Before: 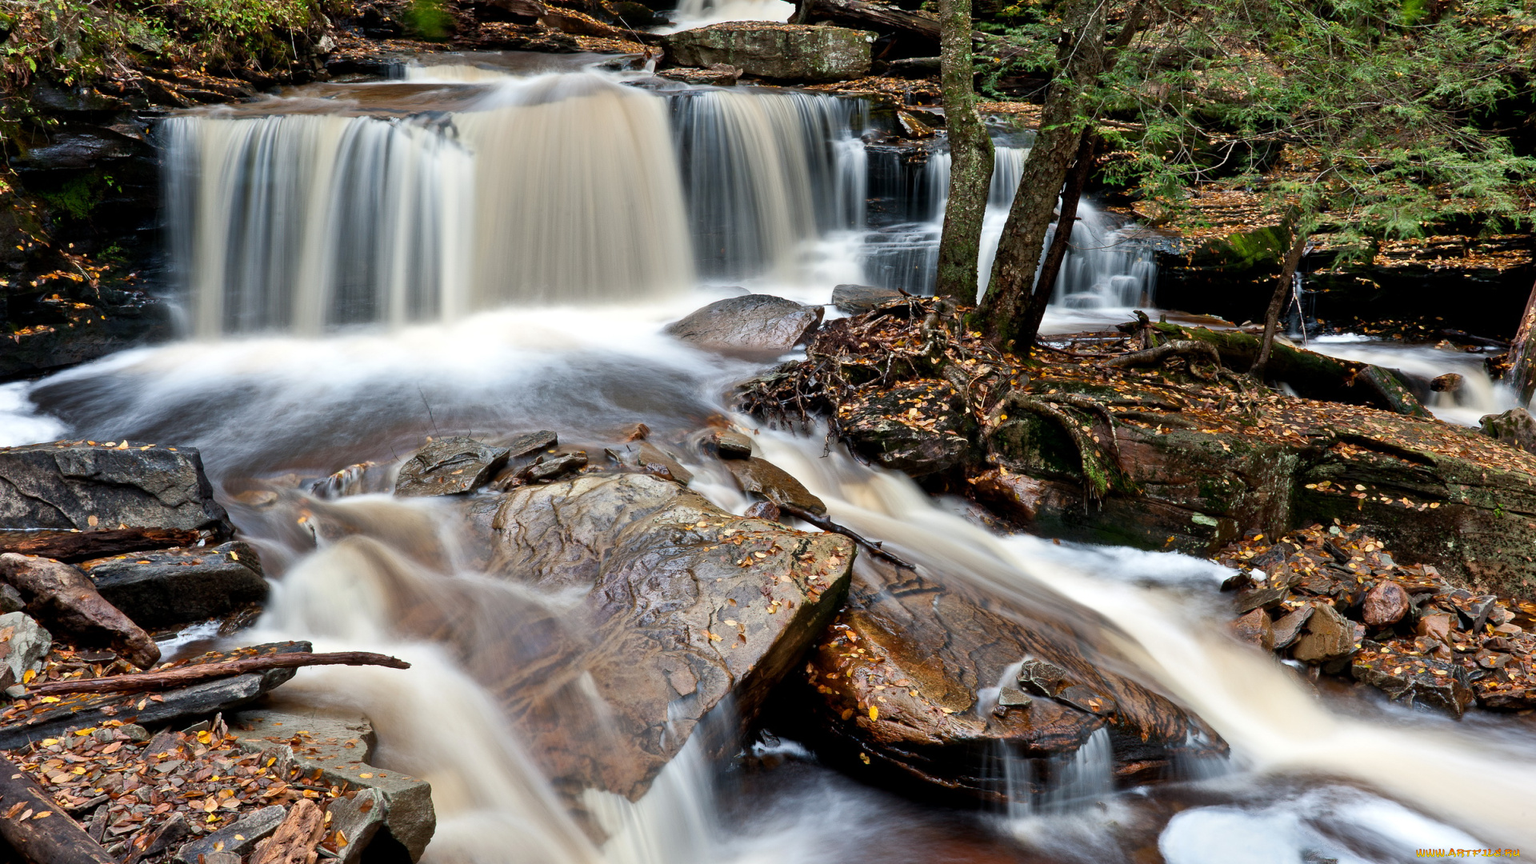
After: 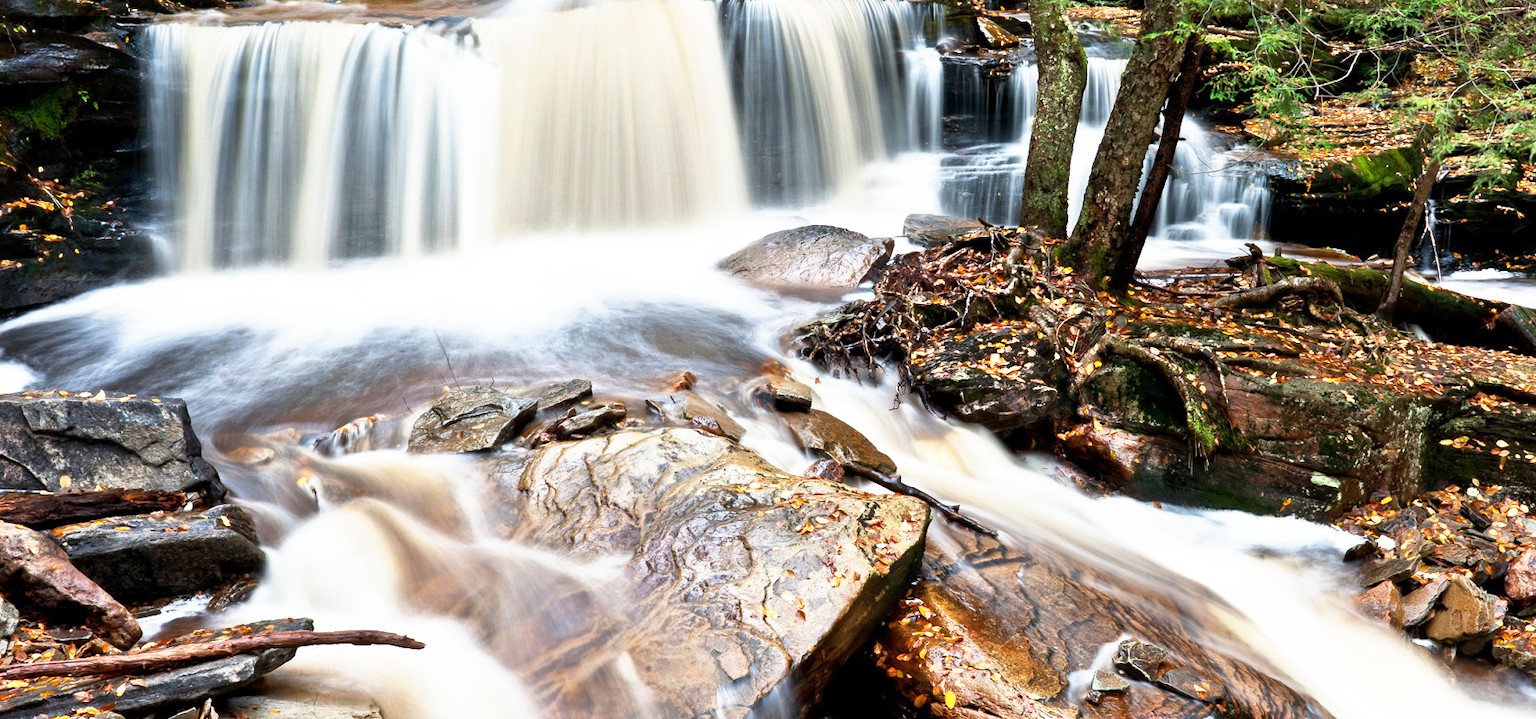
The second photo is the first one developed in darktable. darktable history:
base curve: curves: ch0 [(0, 0) (0.495, 0.917) (1, 1)], preserve colors none
crop and rotate: left 2.3%, top 11.139%, right 9.459%, bottom 15.252%
